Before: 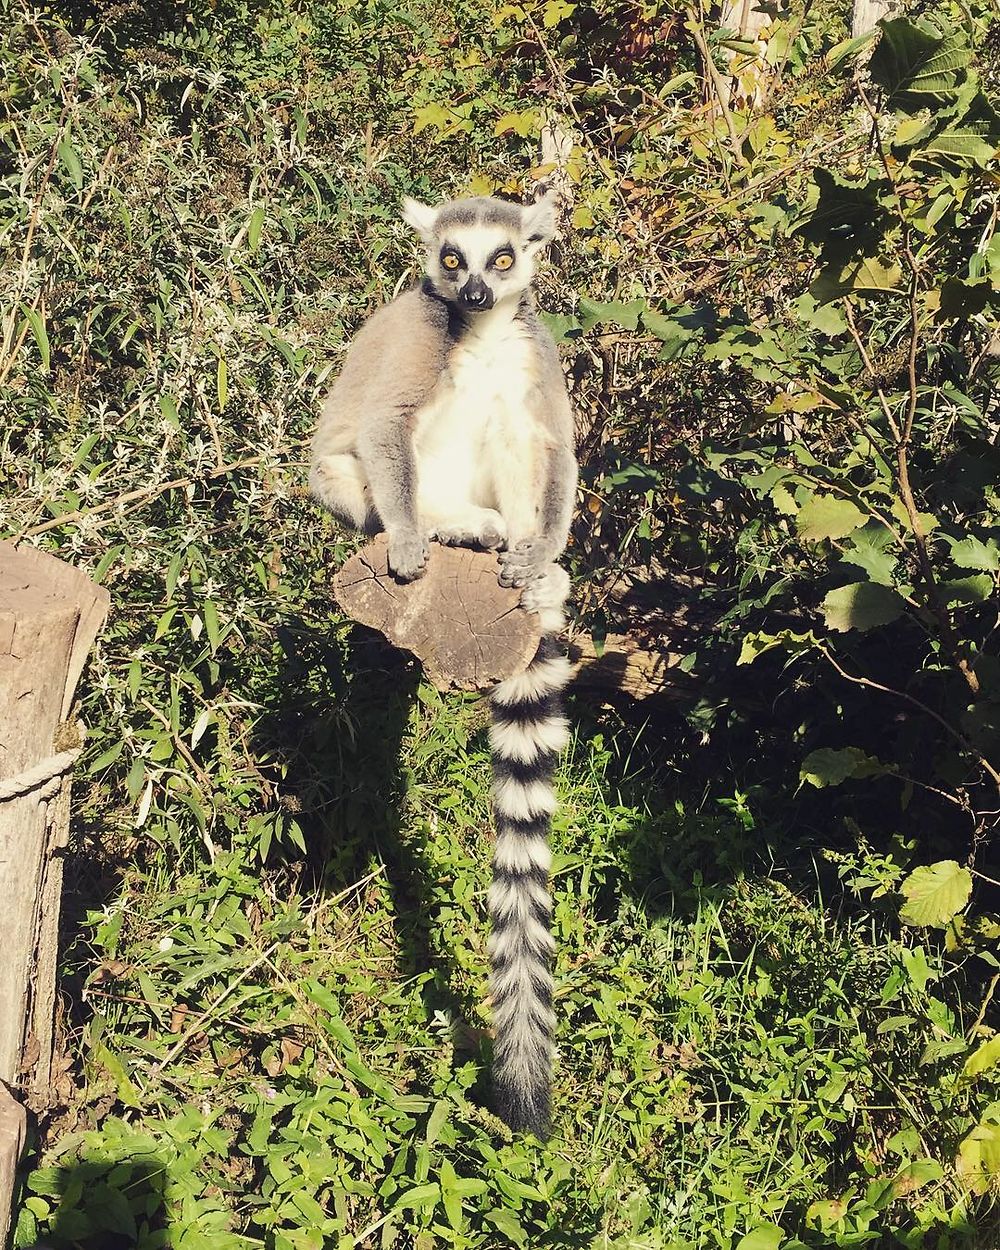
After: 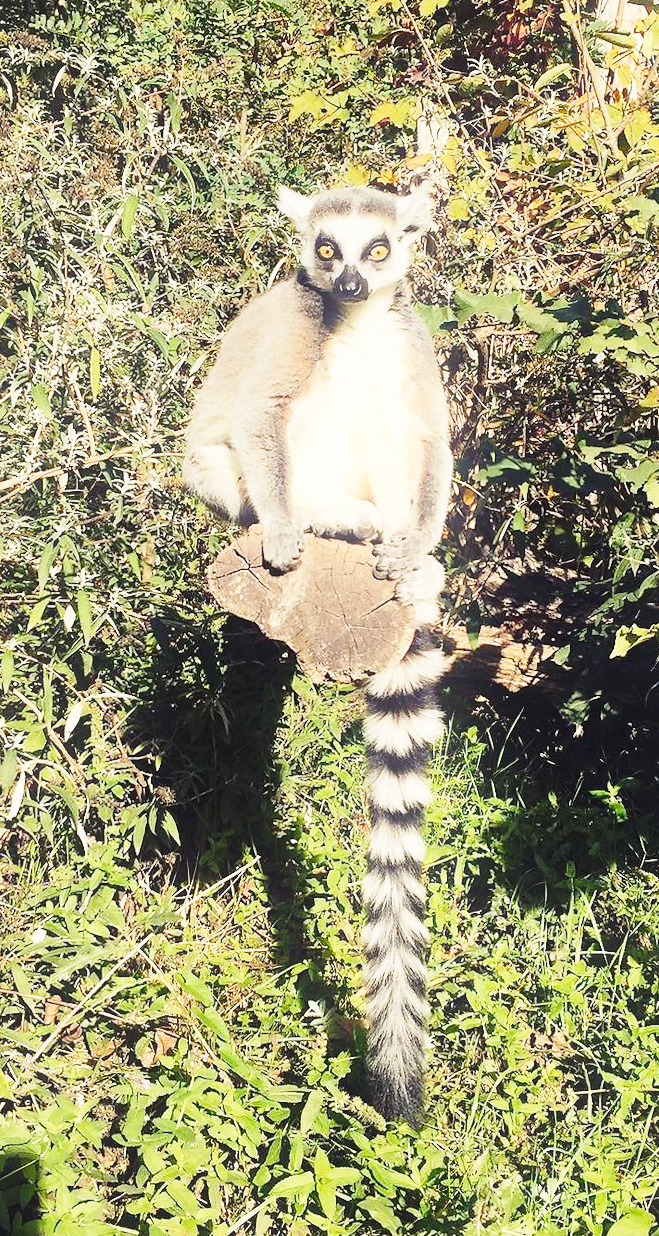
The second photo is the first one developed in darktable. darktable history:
base curve: curves: ch0 [(0, 0) (0.028, 0.03) (0.121, 0.232) (0.46, 0.748) (0.859, 0.968) (1, 1)], preserve colors none
bloom: size 9%, threshold 100%, strength 7%
crop and rotate: left 12.648%, right 20.685%
shadows and highlights: low approximation 0.01, soften with gaussian
rotate and perspective: rotation 0.174°, lens shift (vertical) 0.013, lens shift (horizontal) 0.019, shear 0.001, automatic cropping original format, crop left 0.007, crop right 0.991, crop top 0.016, crop bottom 0.997
